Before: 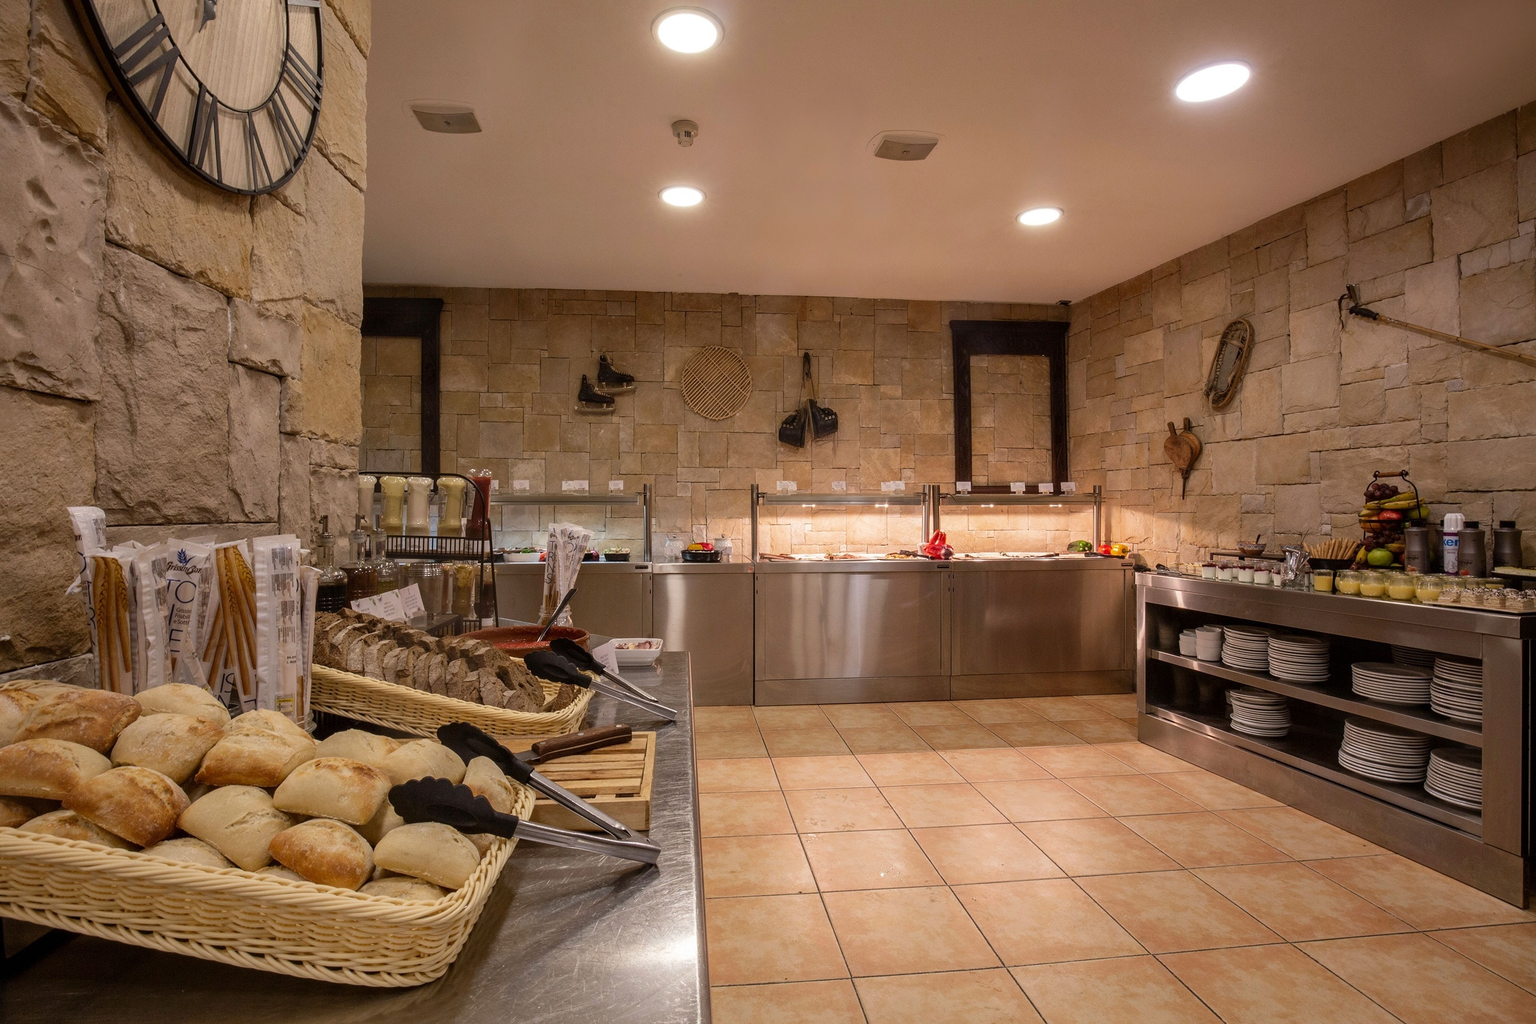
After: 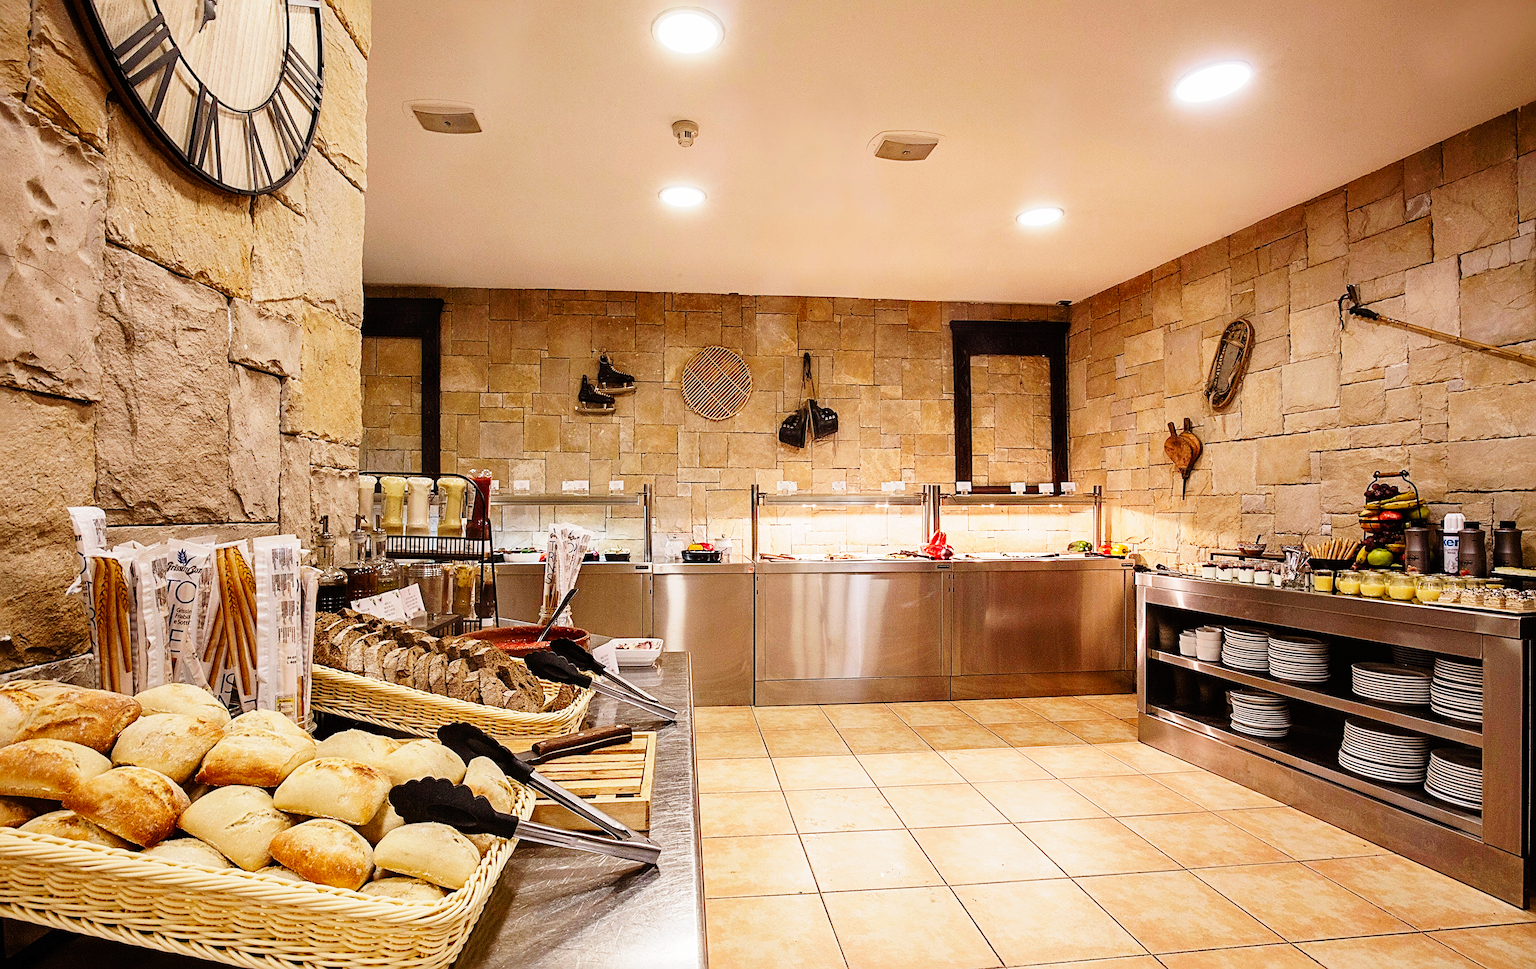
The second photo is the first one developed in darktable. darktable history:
sharpen: radius 2.842, amount 0.705
crop and rotate: top 0.01%, bottom 5.3%
base curve: curves: ch0 [(0, 0) (0, 0.001) (0.001, 0.001) (0.004, 0.002) (0.007, 0.004) (0.015, 0.013) (0.033, 0.045) (0.052, 0.096) (0.075, 0.17) (0.099, 0.241) (0.163, 0.42) (0.219, 0.55) (0.259, 0.616) (0.327, 0.722) (0.365, 0.765) (0.522, 0.873) (0.547, 0.881) (0.689, 0.919) (0.826, 0.952) (1, 1)], preserve colors none
exposure: exposure -0.047 EV, compensate highlight preservation false
